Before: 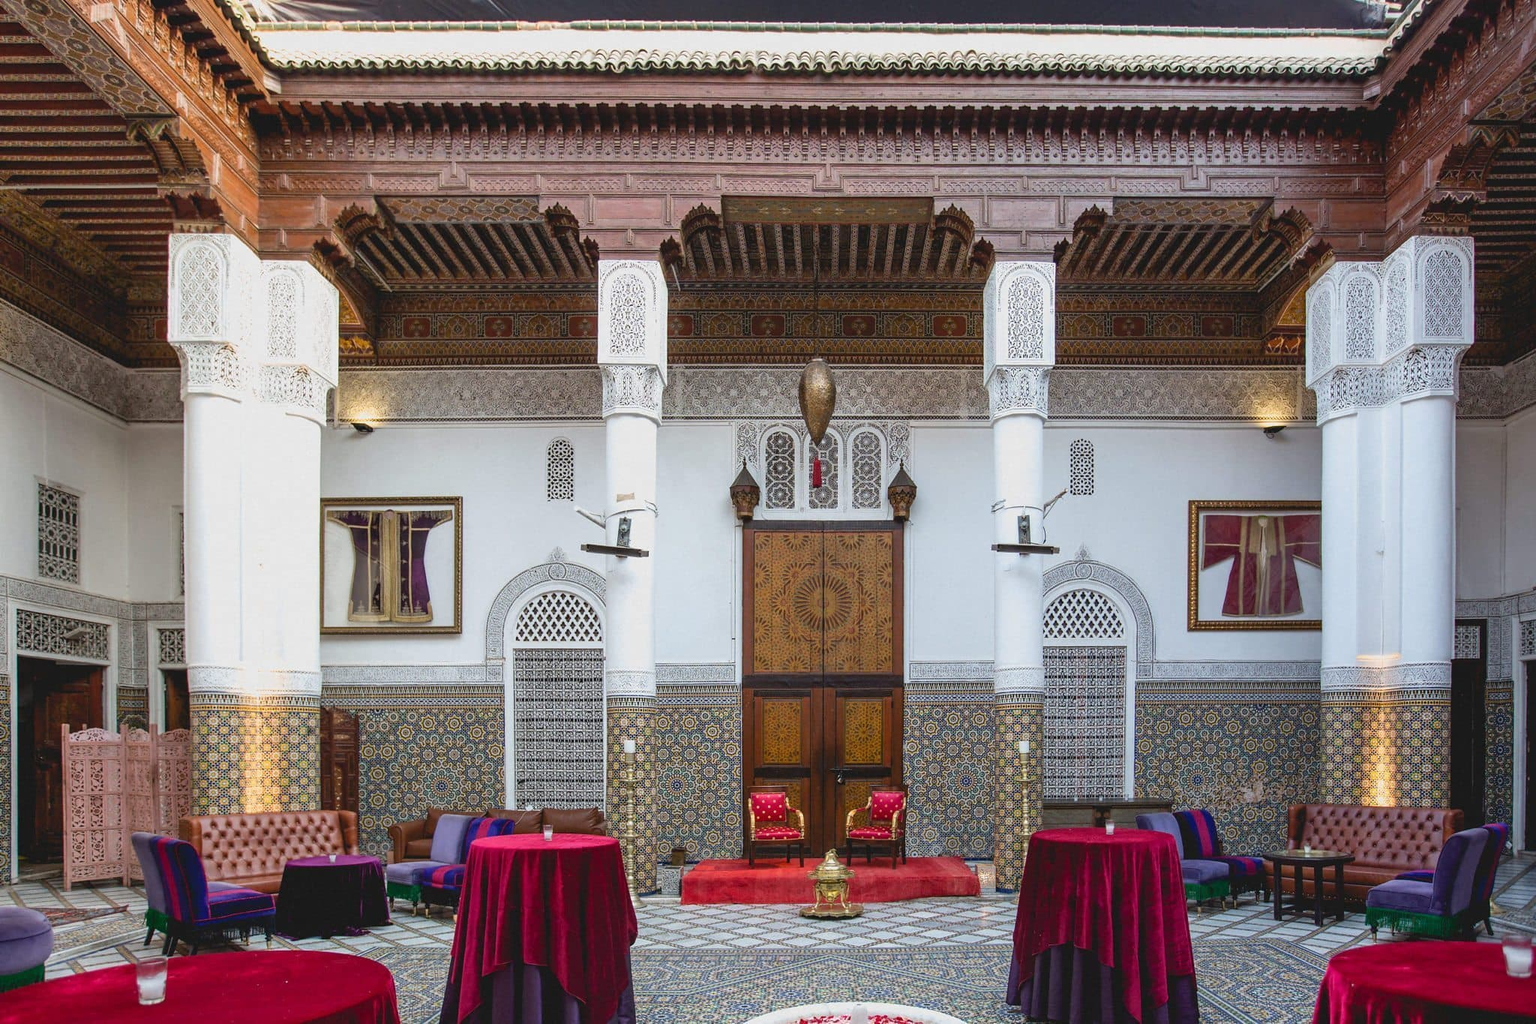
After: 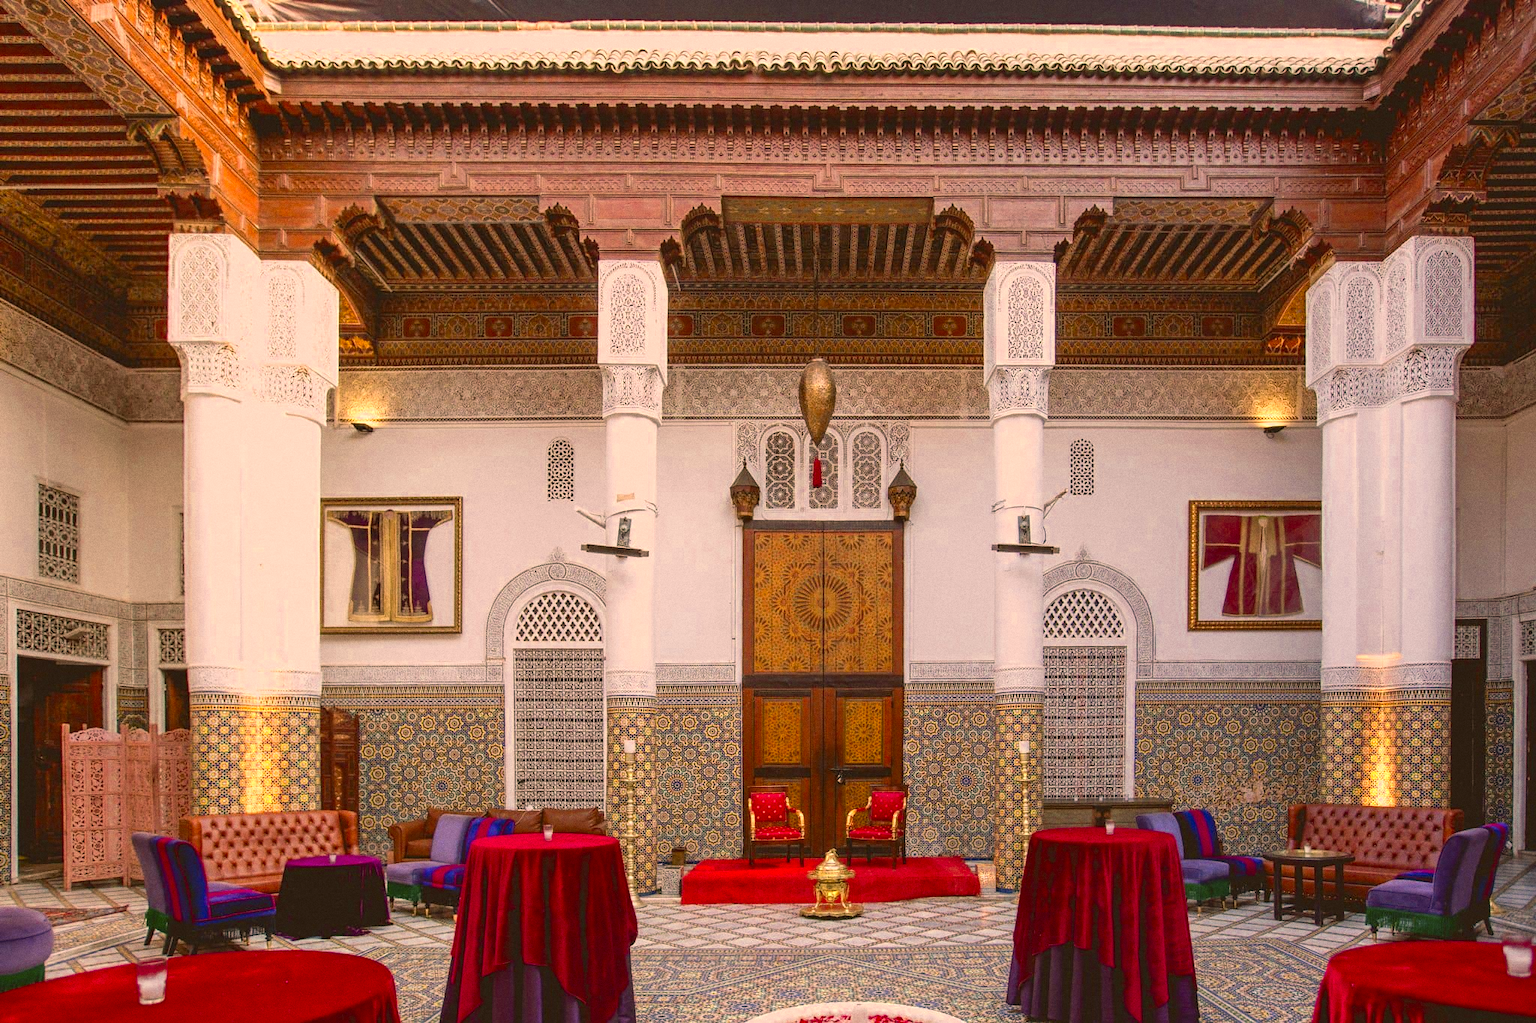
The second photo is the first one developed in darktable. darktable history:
color zones: curves: ch0 [(0.004, 0.305) (0.261, 0.623) (0.389, 0.399) (0.708, 0.571) (0.947, 0.34)]; ch1 [(0.025, 0.645) (0.229, 0.584) (0.326, 0.551) (0.484, 0.262) (0.757, 0.643)]
color balance rgb: shadows lift › luminance -5%, shadows lift › chroma 1.1%, shadows lift › hue 219°, power › luminance 10%, power › chroma 2.83%, power › hue 60°, highlights gain › chroma 4.52%, highlights gain › hue 33.33°, saturation formula JzAzBz (2021)
grain: coarseness 0.47 ISO
